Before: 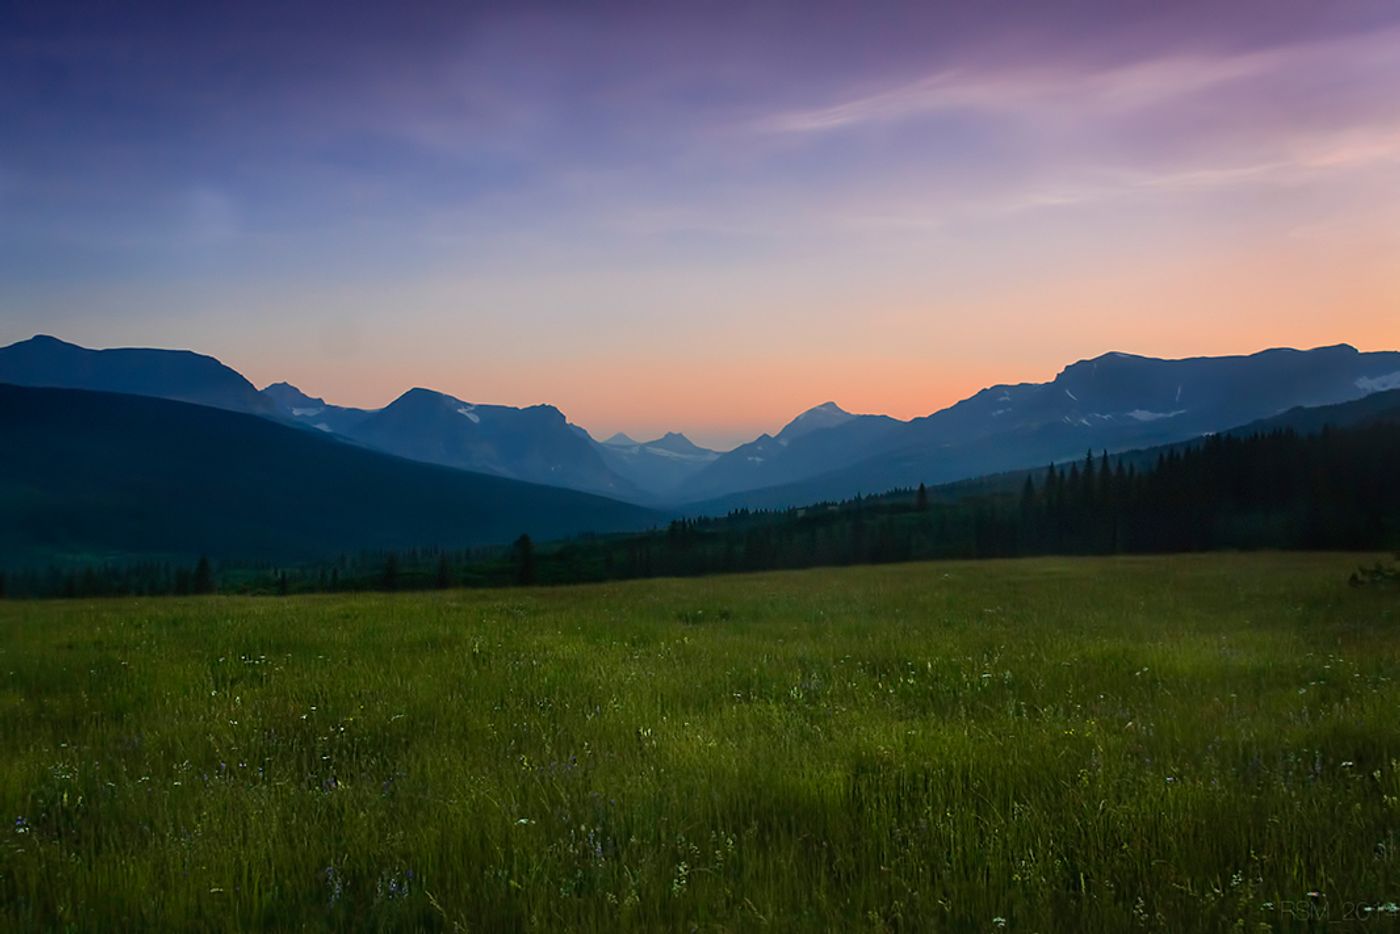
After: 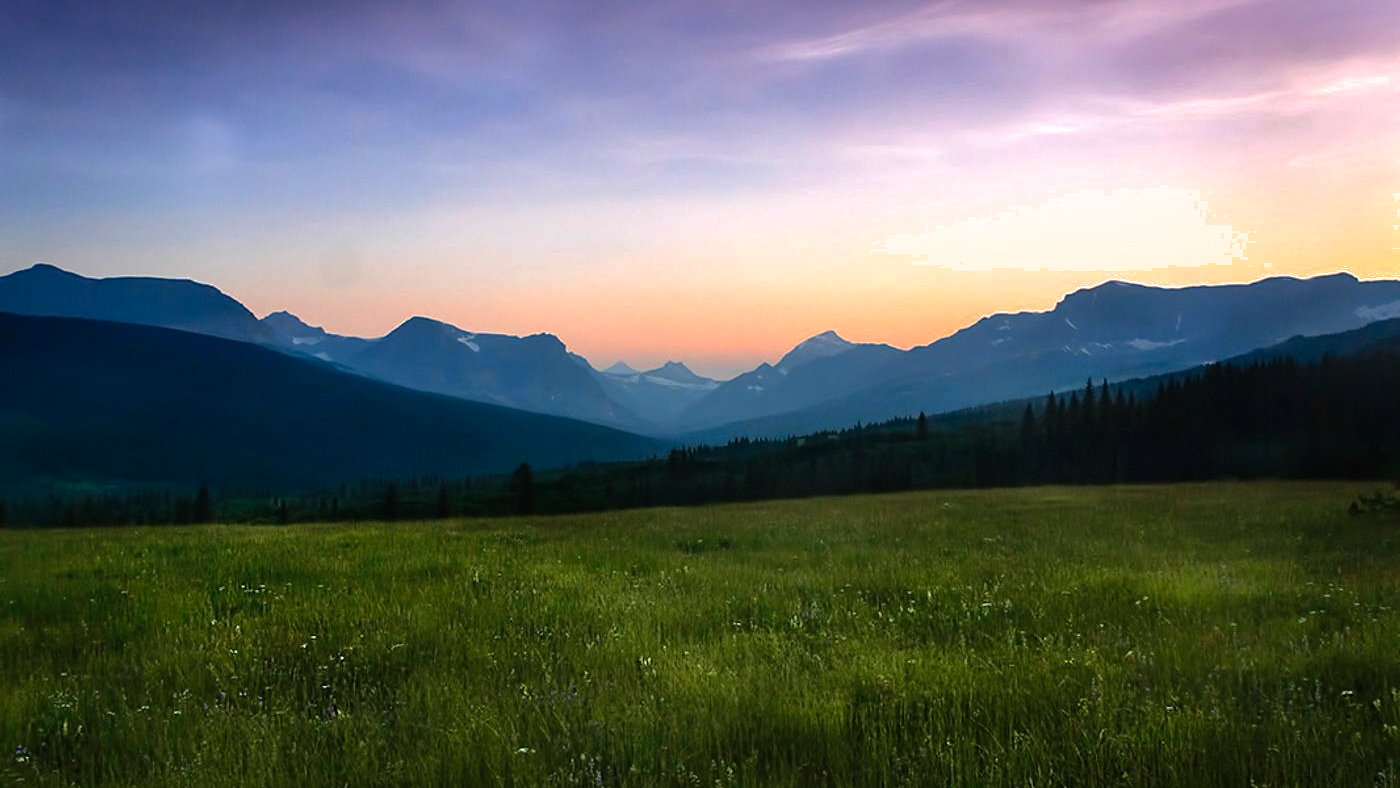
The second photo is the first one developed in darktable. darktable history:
shadows and highlights: on, module defaults
crop: top 7.625%, bottom 7.986%
tone equalizer: -8 EV -1.11 EV, -7 EV -1.03 EV, -6 EV -0.861 EV, -5 EV -0.586 EV, -3 EV 0.556 EV, -2 EV 0.872 EV, -1 EV 0.992 EV, +0 EV 1.07 EV, edges refinement/feathering 500, mask exposure compensation -1.57 EV, preserve details no
